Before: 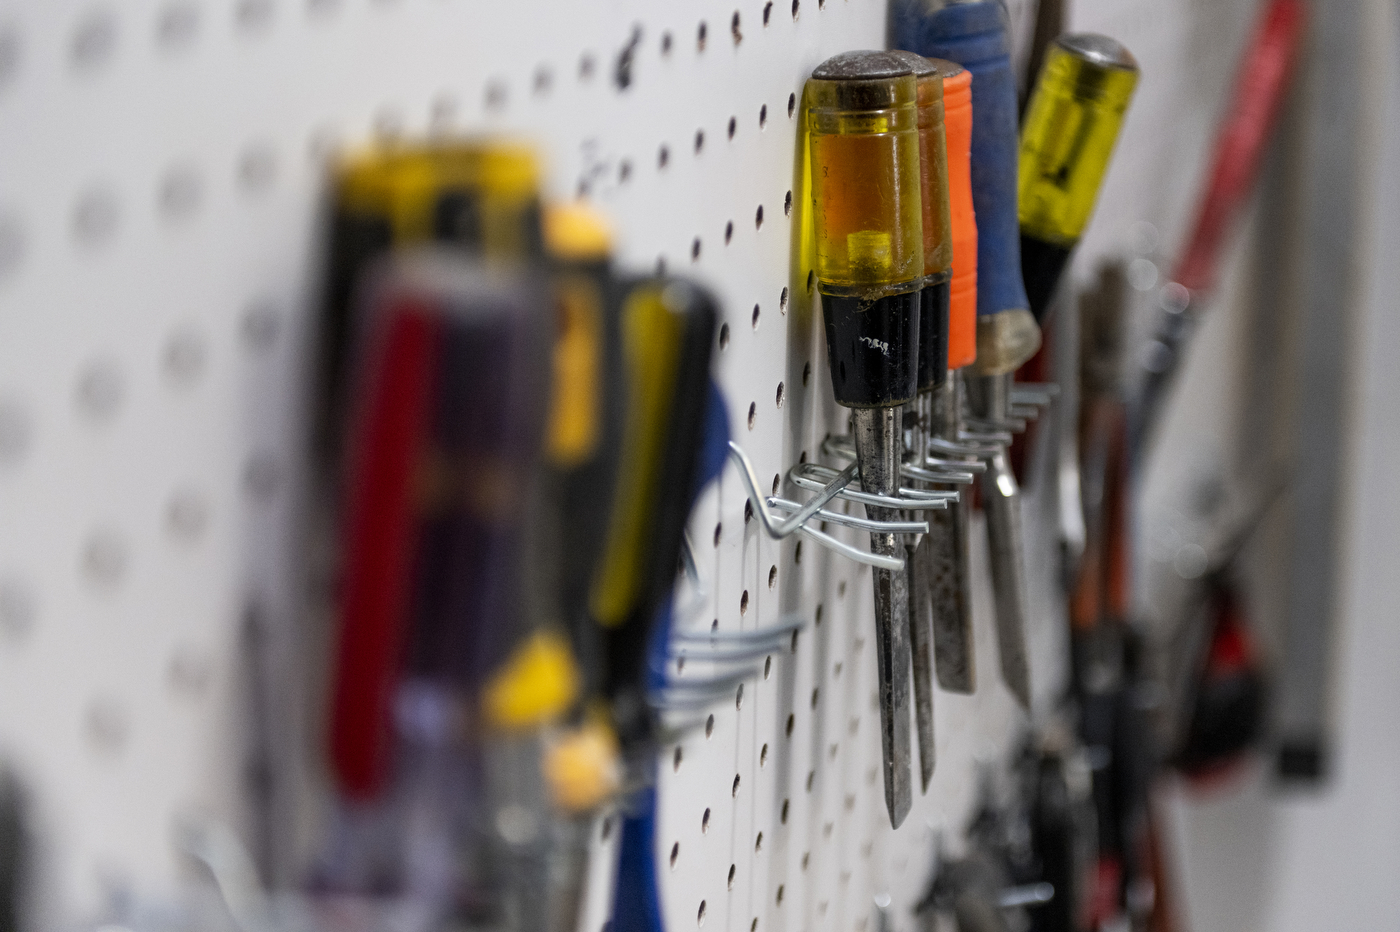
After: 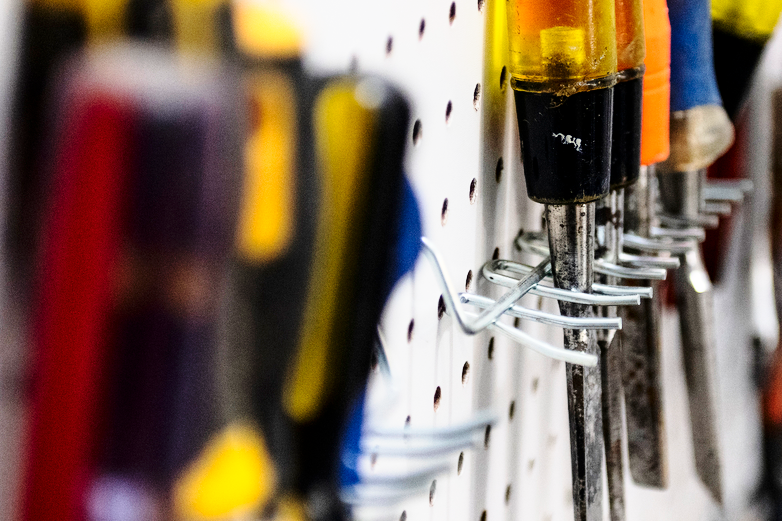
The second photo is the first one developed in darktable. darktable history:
crop and rotate: left 21.992%, top 21.966%, right 22.096%, bottom 22.128%
tone curve: curves: ch0 [(0, 0) (0.004, 0.001) (0.133, 0.112) (0.325, 0.362) (0.832, 0.893) (1, 1)], color space Lab, independent channels, preserve colors none
base curve: curves: ch0 [(0, 0) (0.028, 0.03) (0.121, 0.232) (0.46, 0.748) (0.859, 0.968) (1, 1)], preserve colors none
